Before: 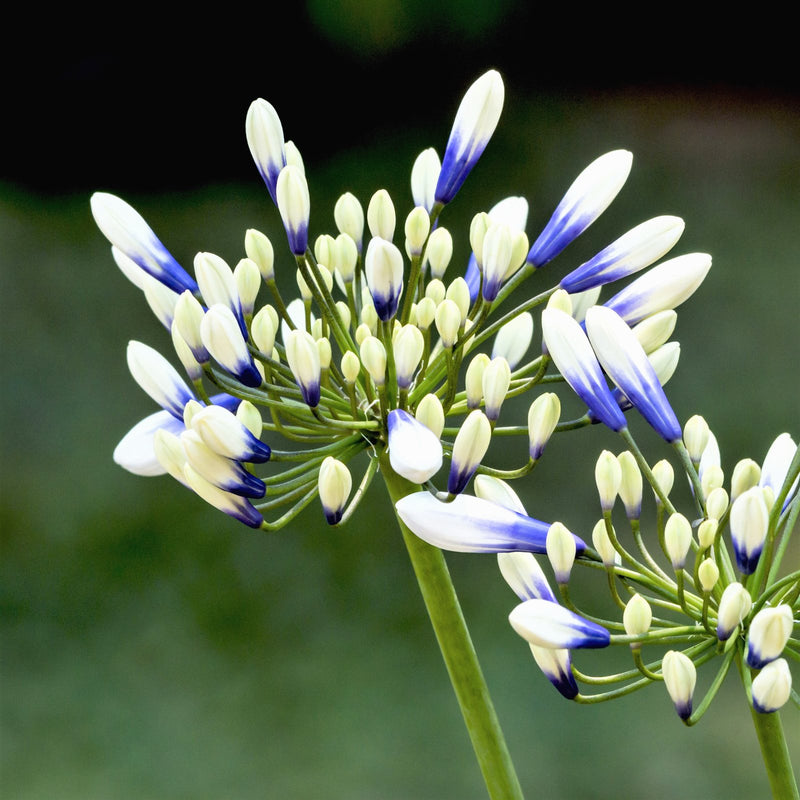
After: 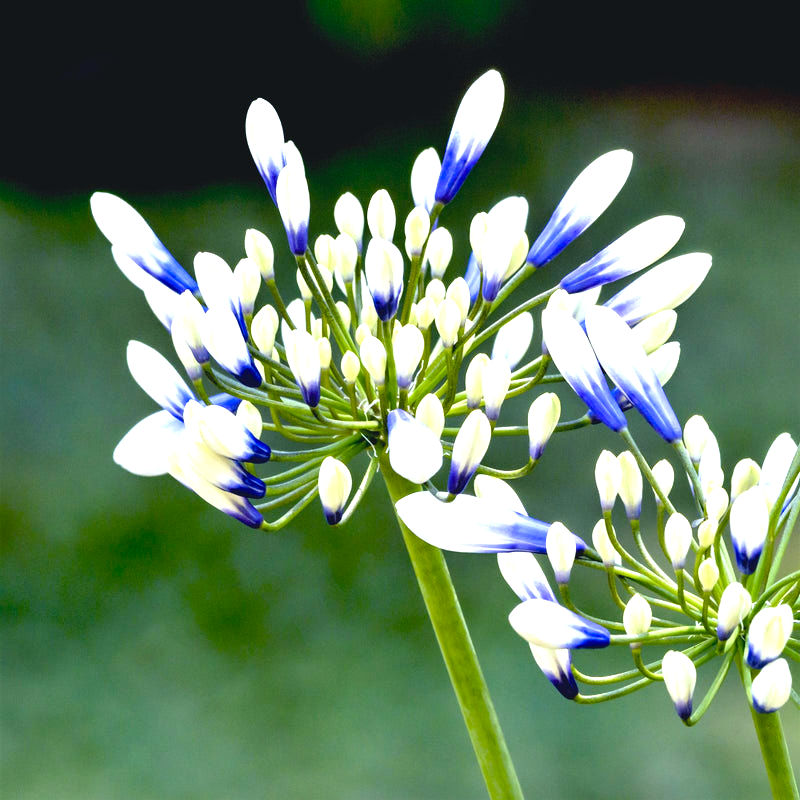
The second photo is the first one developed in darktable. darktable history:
exposure: exposure 0.64 EV, compensate highlight preservation false
white balance: red 0.948, green 1.02, blue 1.176
color balance rgb: shadows lift › chroma 2%, shadows lift › hue 219.6°, power › hue 313.2°, highlights gain › chroma 3%, highlights gain › hue 75.6°, global offset › luminance 0.5%, perceptual saturation grading › global saturation 15.33%, perceptual saturation grading › highlights -19.33%, perceptual saturation grading › shadows 20%, global vibrance 20%
